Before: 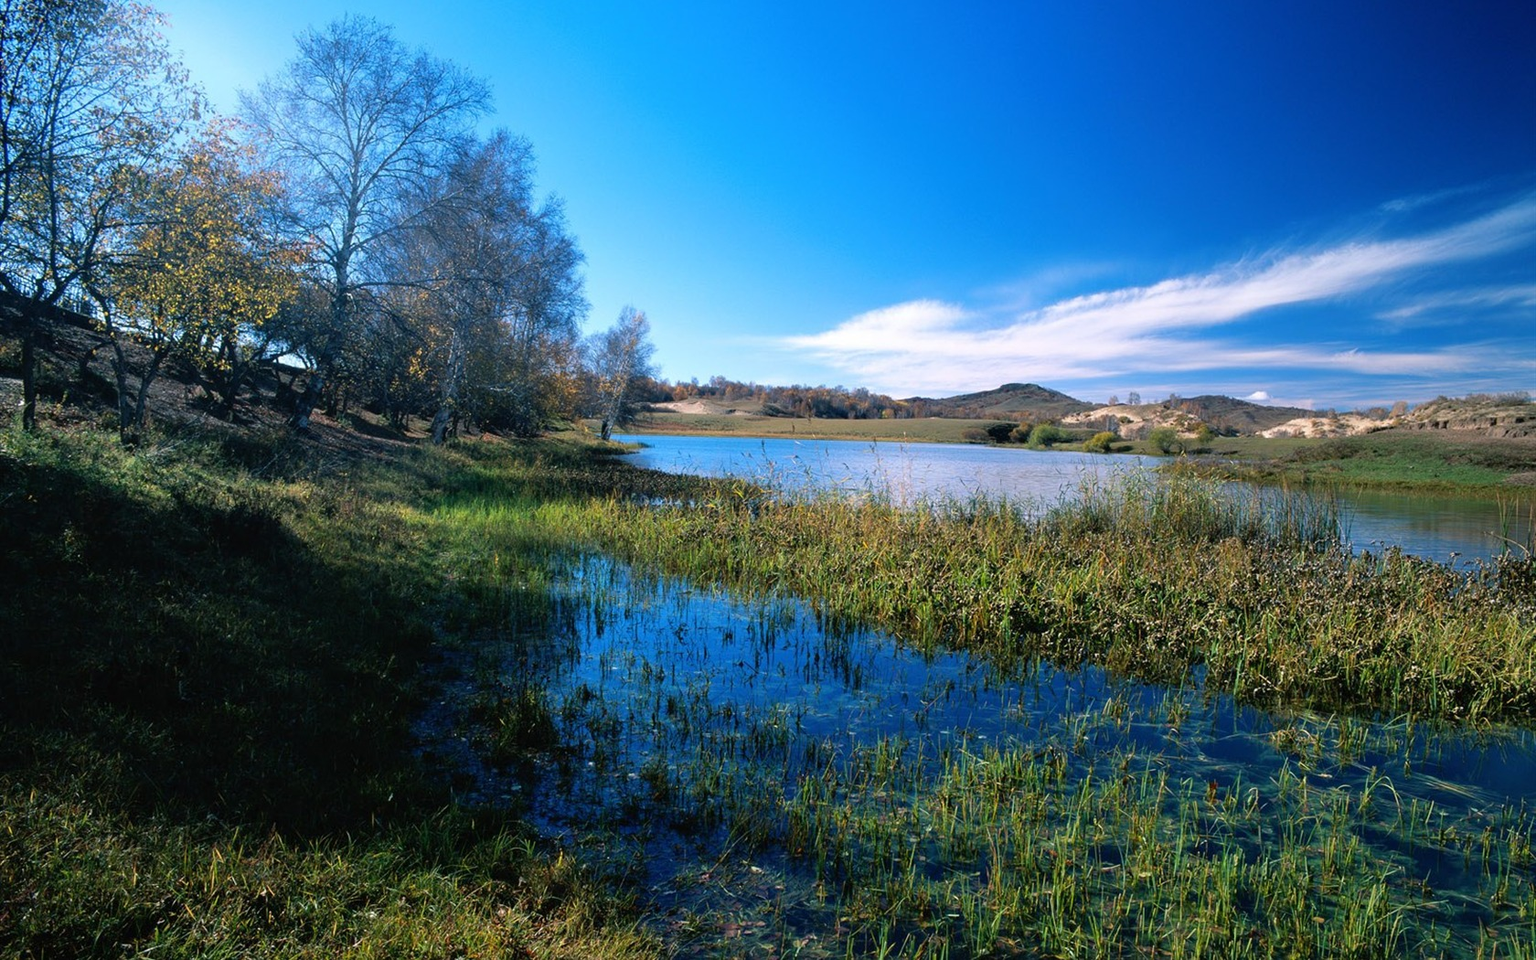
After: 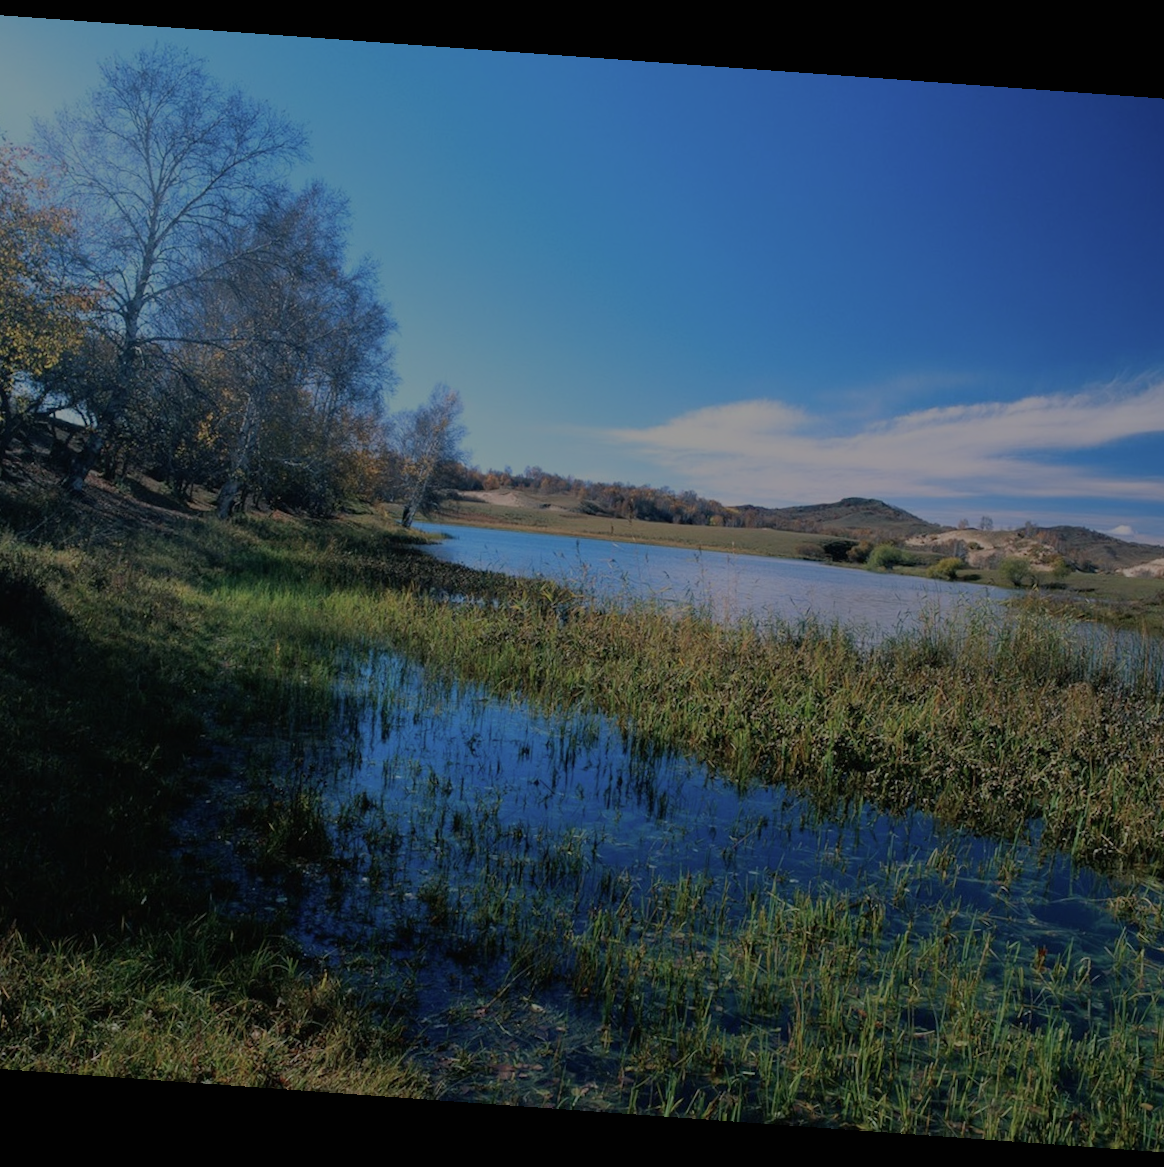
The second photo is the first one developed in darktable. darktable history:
white balance: red 1, blue 1
crop: left 16.899%, right 16.556%
rotate and perspective: rotation 4.1°, automatic cropping off
exposure: black level correction 0, exposure 1 EV, compensate highlight preservation false
tone equalizer: on, module defaults
color balance rgb: perceptual brilliance grading › global brilliance -48.39%
